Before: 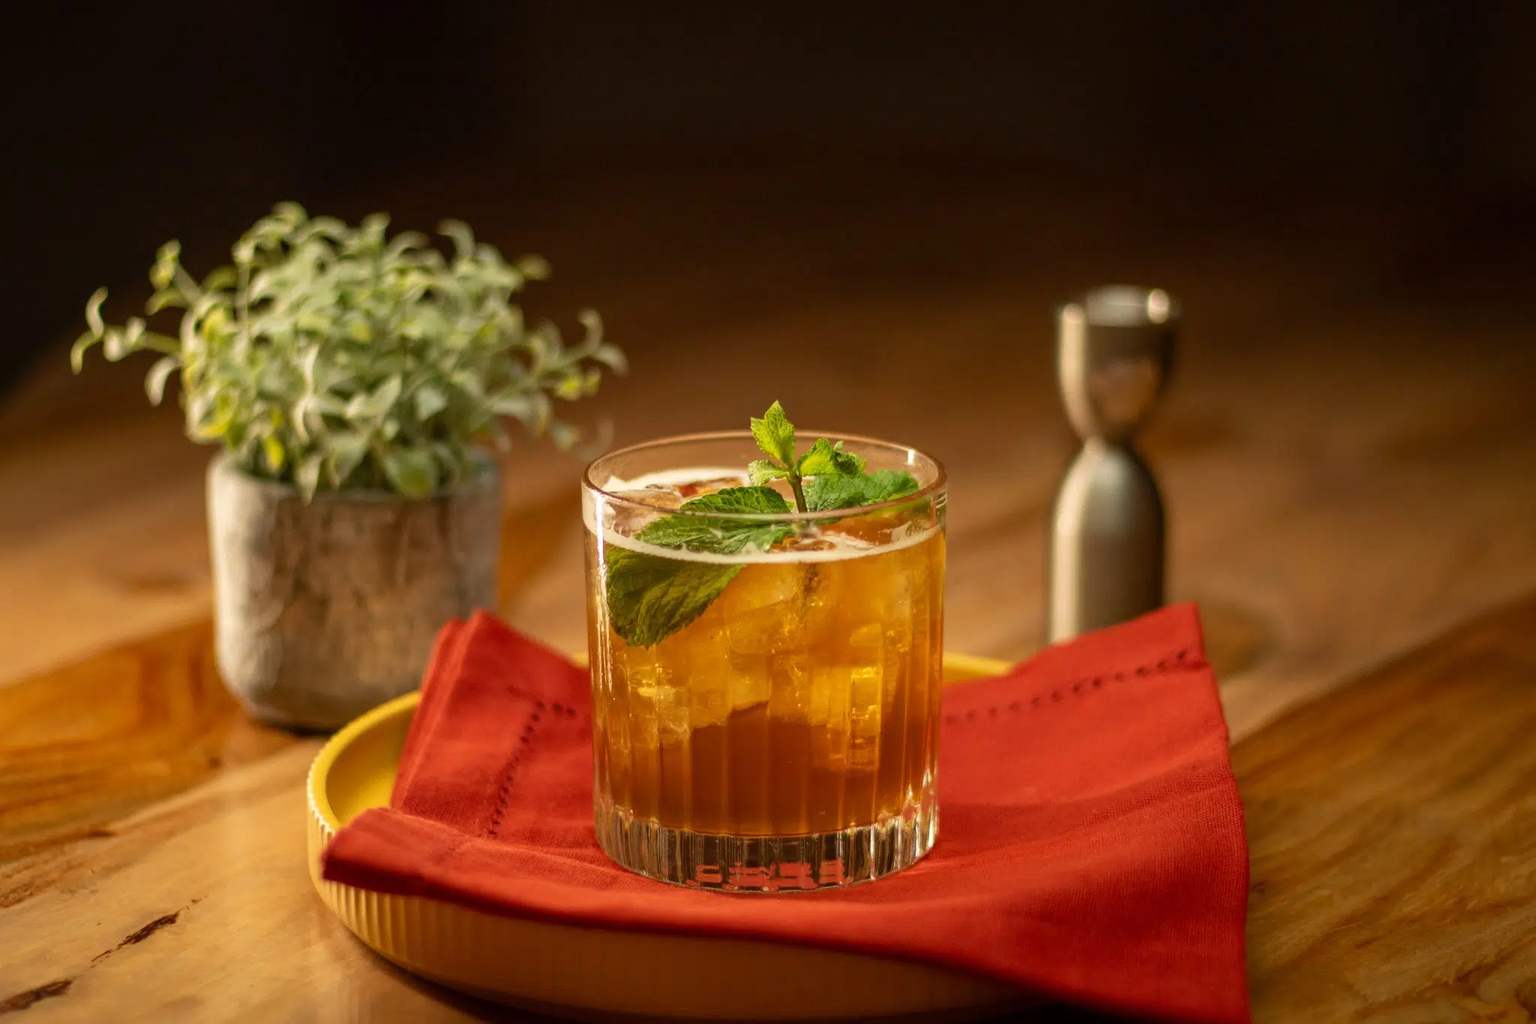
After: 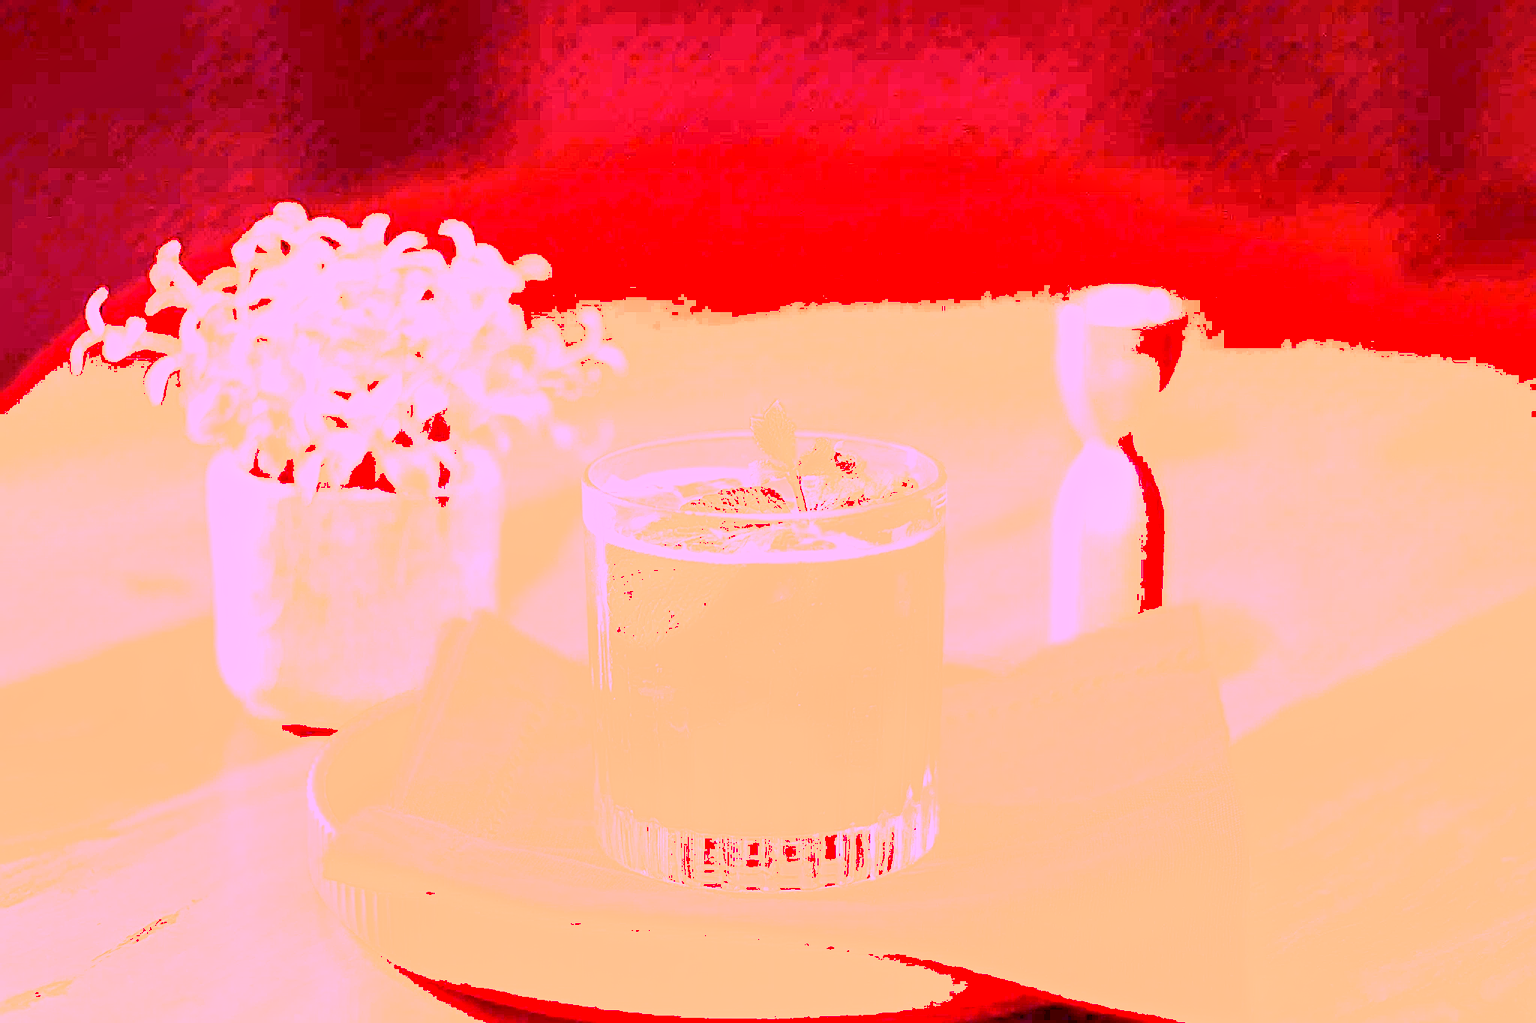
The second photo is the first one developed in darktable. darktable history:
shadows and highlights: on, module defaults
contrast brightness saturation: contrast 0.14
sharpen: on, module defaults
tone equalizer: on, module defaults
white balance: red 8, blue 8
